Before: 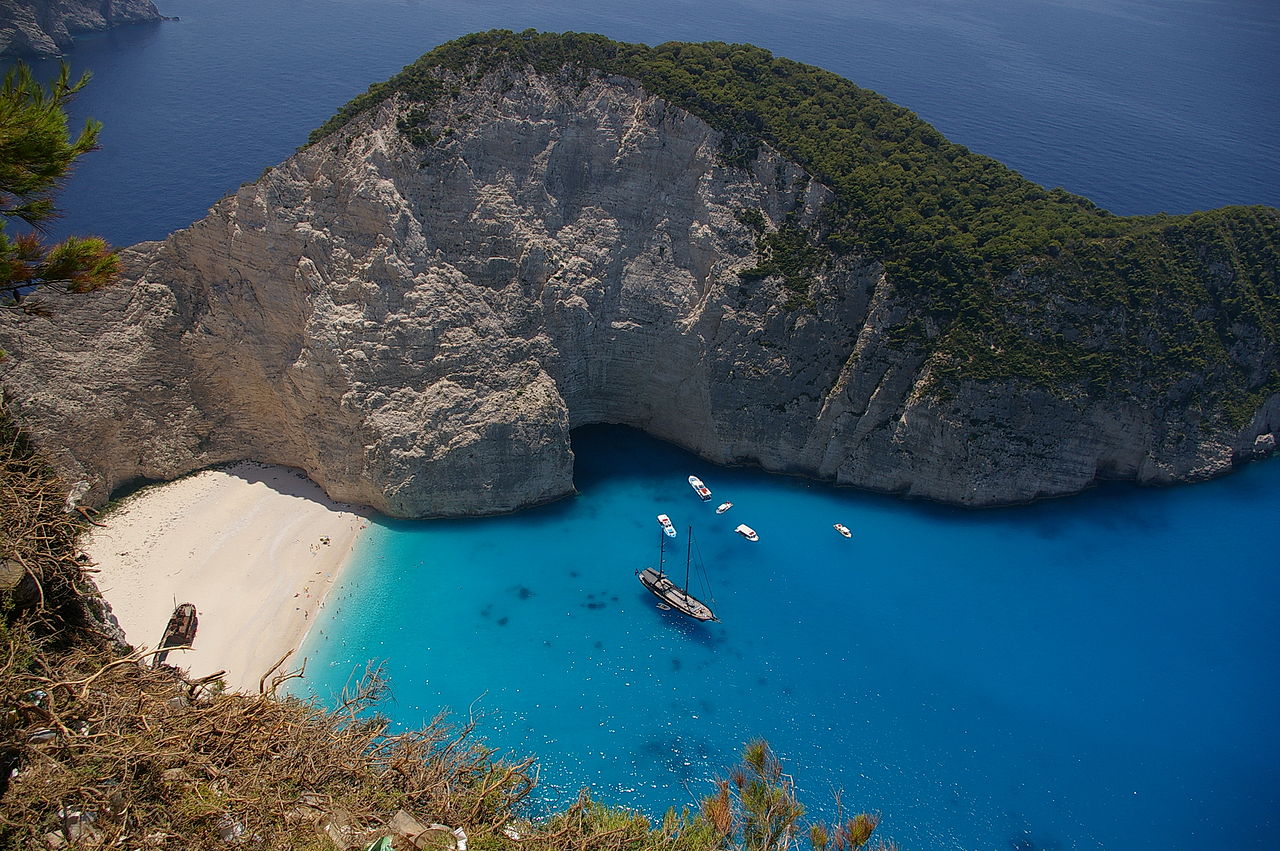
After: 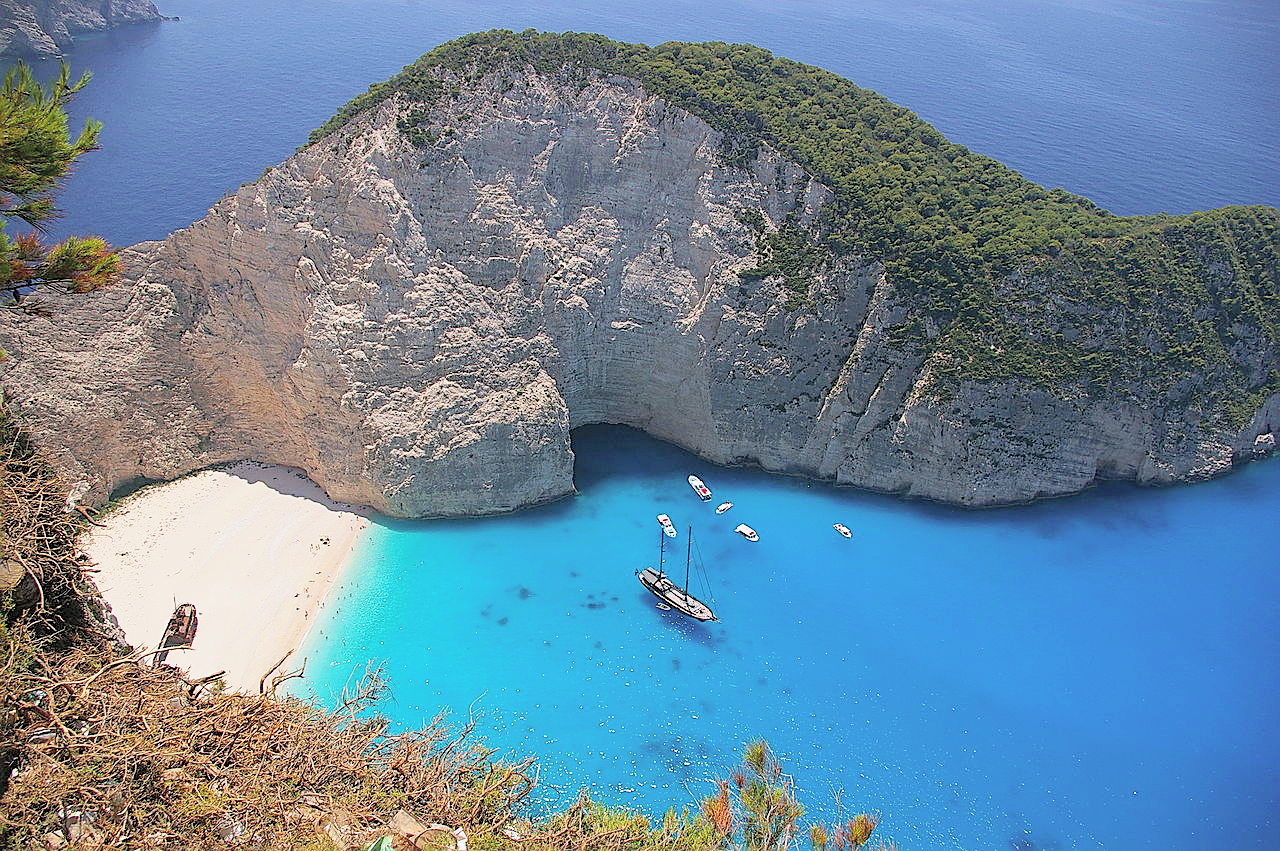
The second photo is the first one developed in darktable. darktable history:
base curve: curves: ch0 [(0, 0) (0.088, 0.125) (0.176, 0.251) (0.354, 0.501) (0.613, 0.749) (1, 0.877)], preserve colors none
sharpen: on, module defaults
exposure: compensate highlight preservation false
contrast brightness saturation: brightness 0.278
color calibration: output R [0.948, 0.091, -0.04, 0], output G [-0.3, 1.384, -0.085, 0], output B [-0.108, 0.061, 1.08, 0], illuminant same as pipeline (D50), adaptation none (bypass), x 0.332, y 0.335, temperature 5019.8 K
